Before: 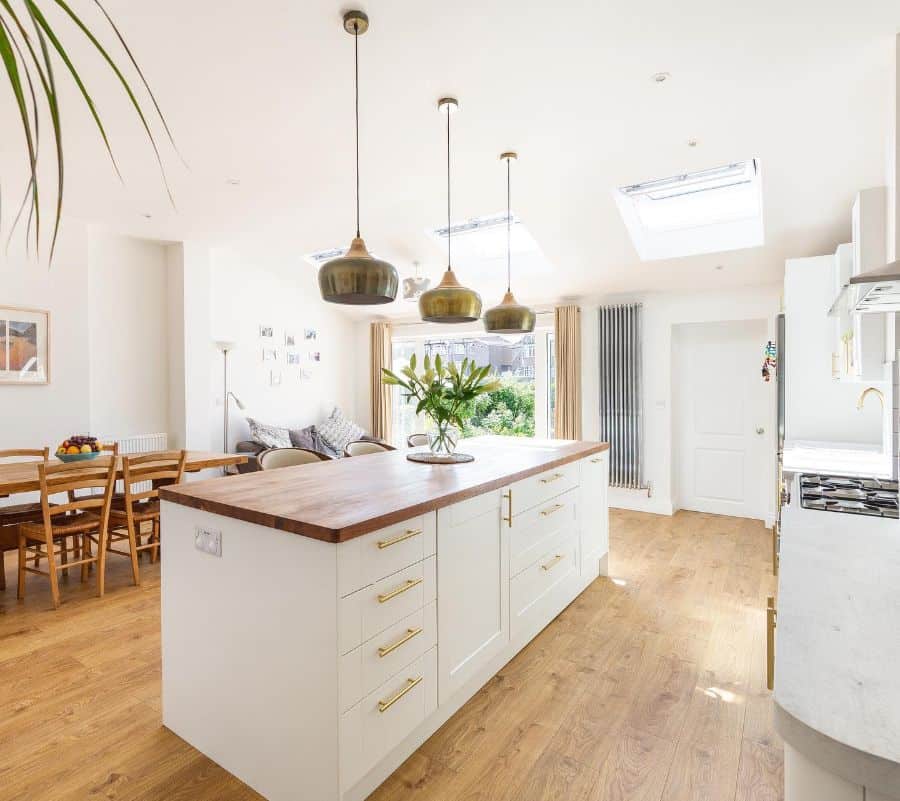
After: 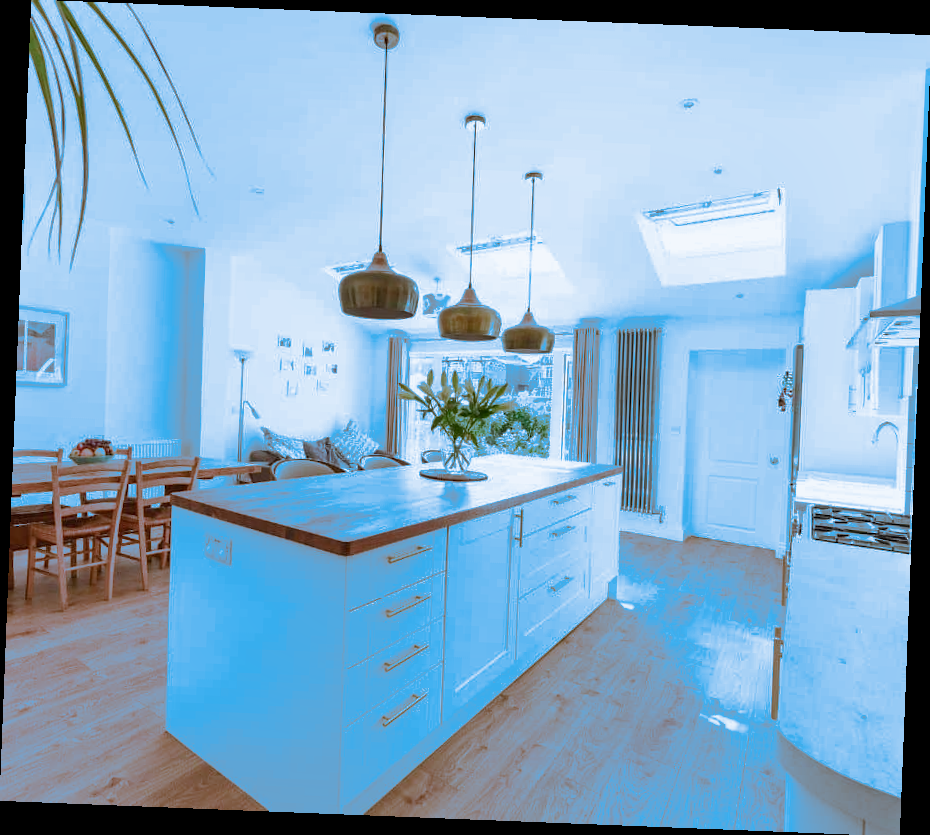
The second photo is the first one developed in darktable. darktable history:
shadows and highlights: shadows 35, highlights -35, soften with gaussian
white balance: red 1.029, blue 0.92
split-toning: shadows › hue 220°, shadows › saturation 0.64, highlights › hue 220°, highlights › saturation 0.64, balance 0, compress 5.22%
rotate and perspective: rotation 2.27°, automatic cropping off
